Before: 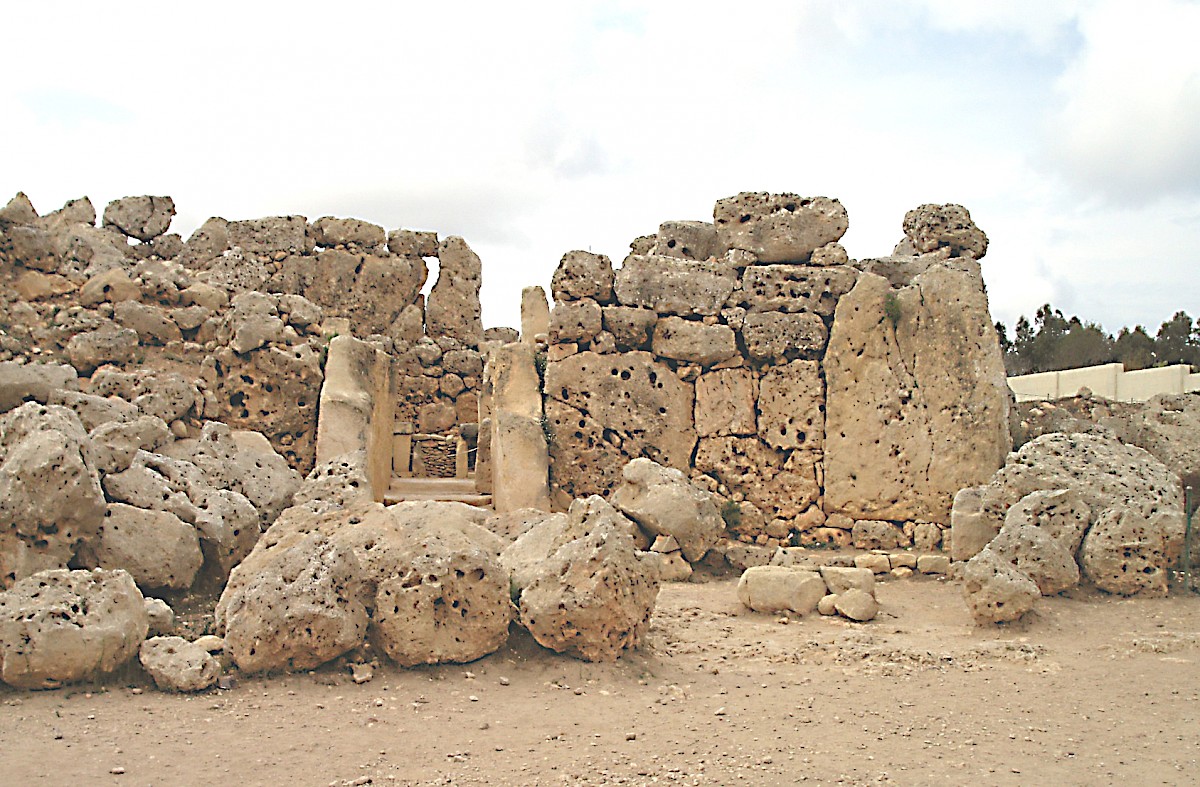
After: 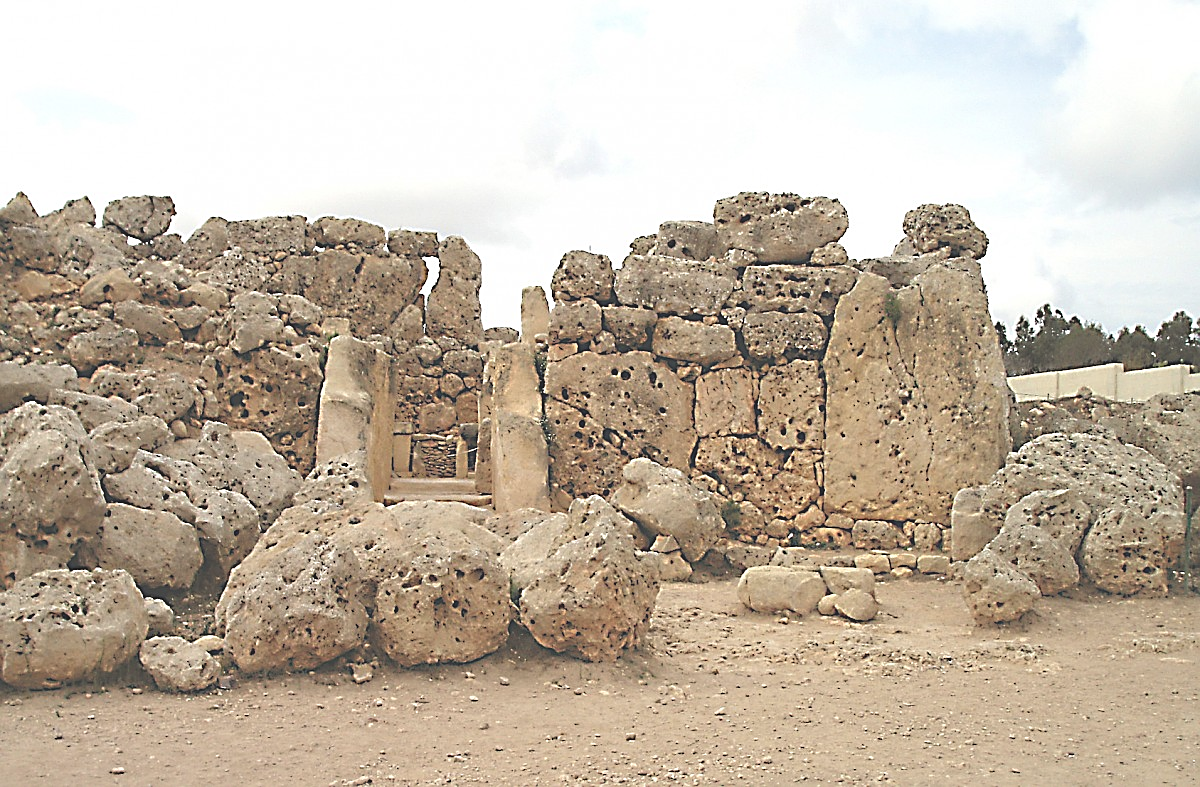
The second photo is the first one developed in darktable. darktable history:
sharpen: on, module defaults
contrast brightness saturation: saturation -0.05
exposure: black level correction -0.028, compensate highlight preservation false
